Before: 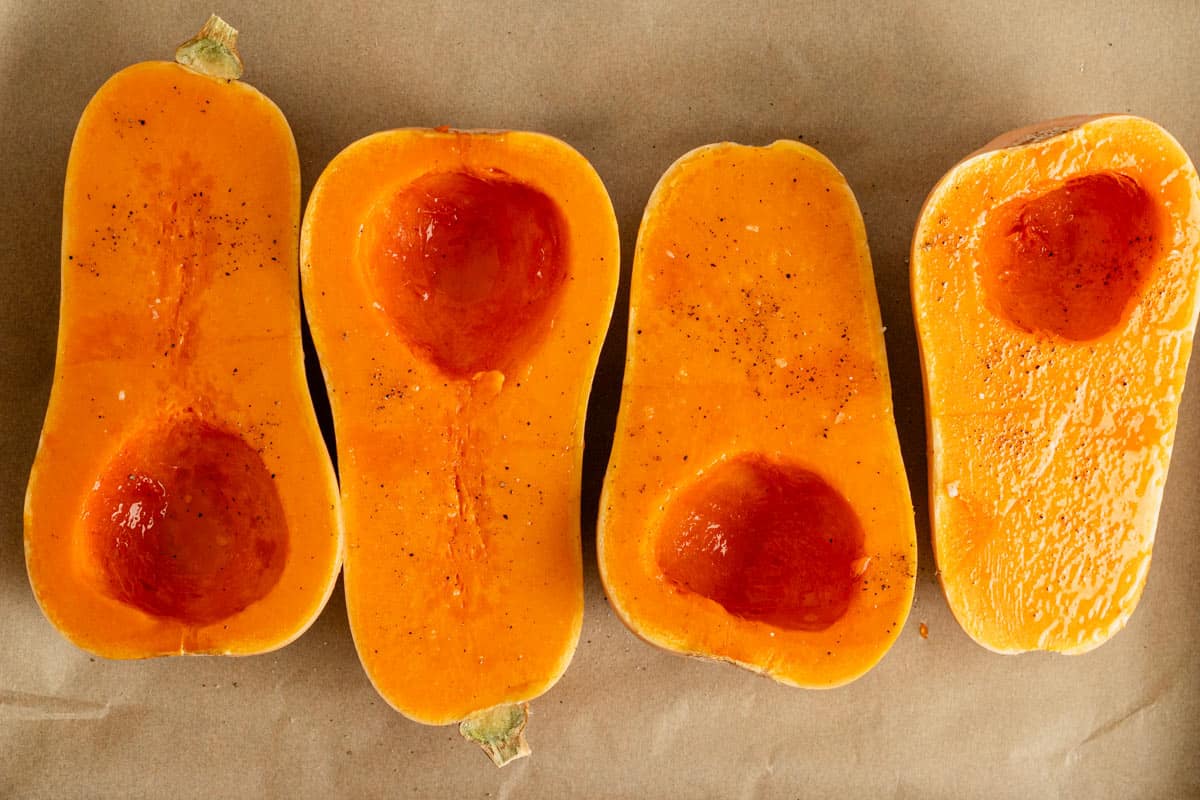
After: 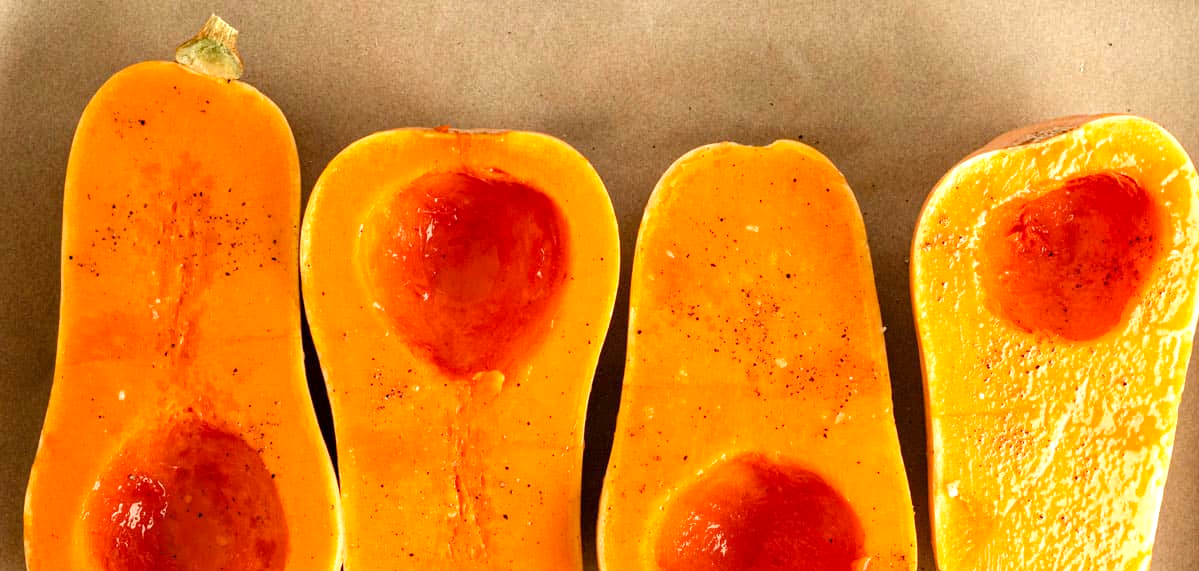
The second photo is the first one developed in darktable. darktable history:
exposure: exposure 0.6 EV, compensate highlight preservation false
crop: bottom 28.576%
haze removal: compatibility mode true, adaptive false
